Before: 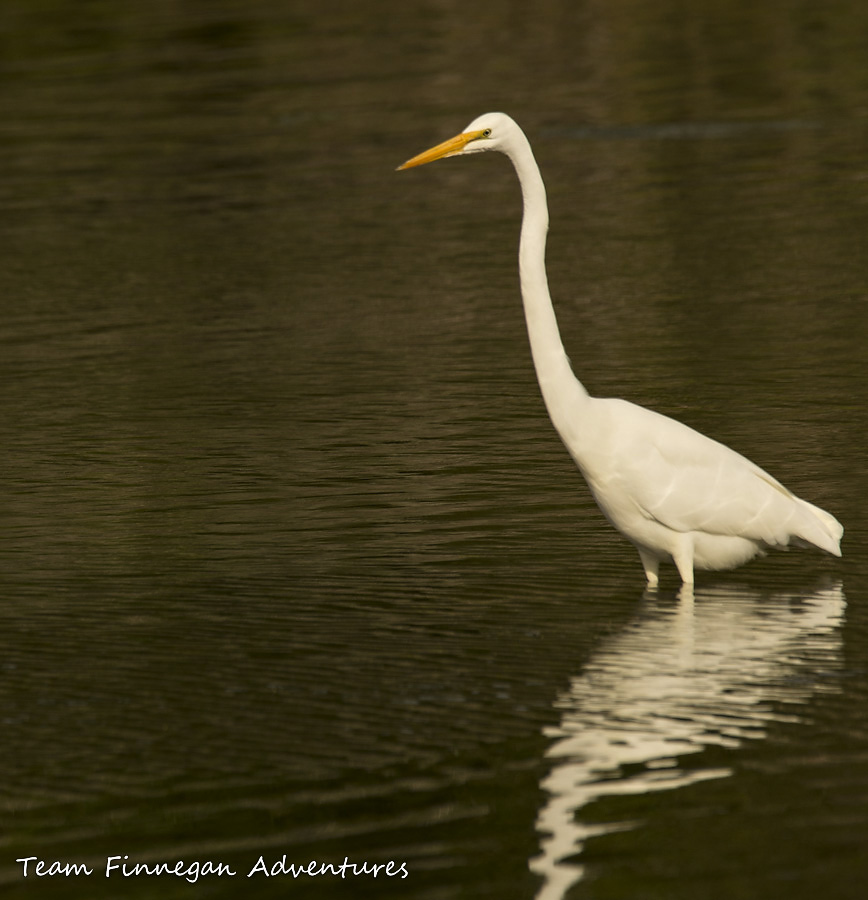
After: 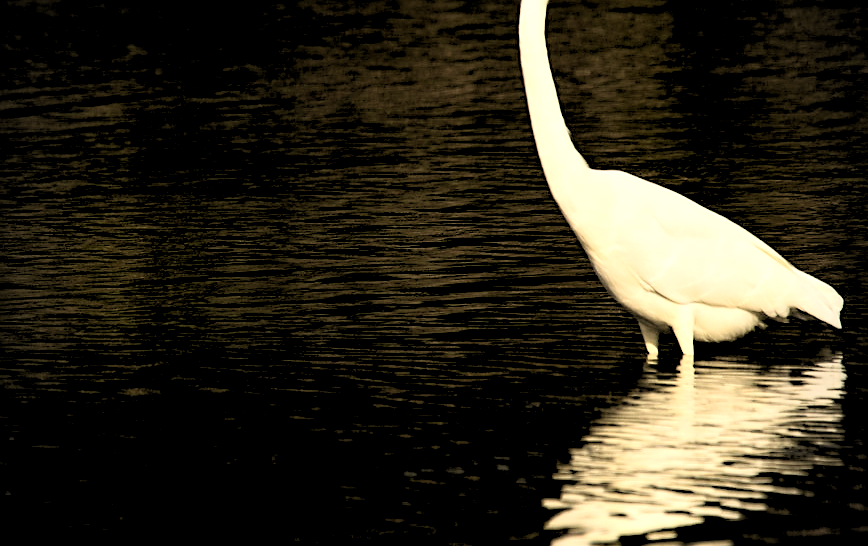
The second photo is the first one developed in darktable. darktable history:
vignetting: fall-off start 79.88%
local contrast: mode bilateral grid, contrast 10, coarseness 25, detail 110%, midtone range 0.2
base curve: curves: ch0 [(0, 0) (0.666, 0.806) (1, 1)]
crop and rotate: top 25.357%, bottom 13.942%
sharpen: on, module defaults
tone equalizer: -8 EV 0.001 EV, -7 EV -0.002 EV, -6 EV 0.002 EV, -5 EV -0.03 EV, -4 EV -0.116 EV, -3 EV -0.169 EV, -2 EV 0.24 EV, -1 EV 0.702 EV, +0 EV 0.493 EV
rgb levels: levels [[0.029, 0.461, 0.922], [0, 0.5, 1], [0, 0.5, 1]]
